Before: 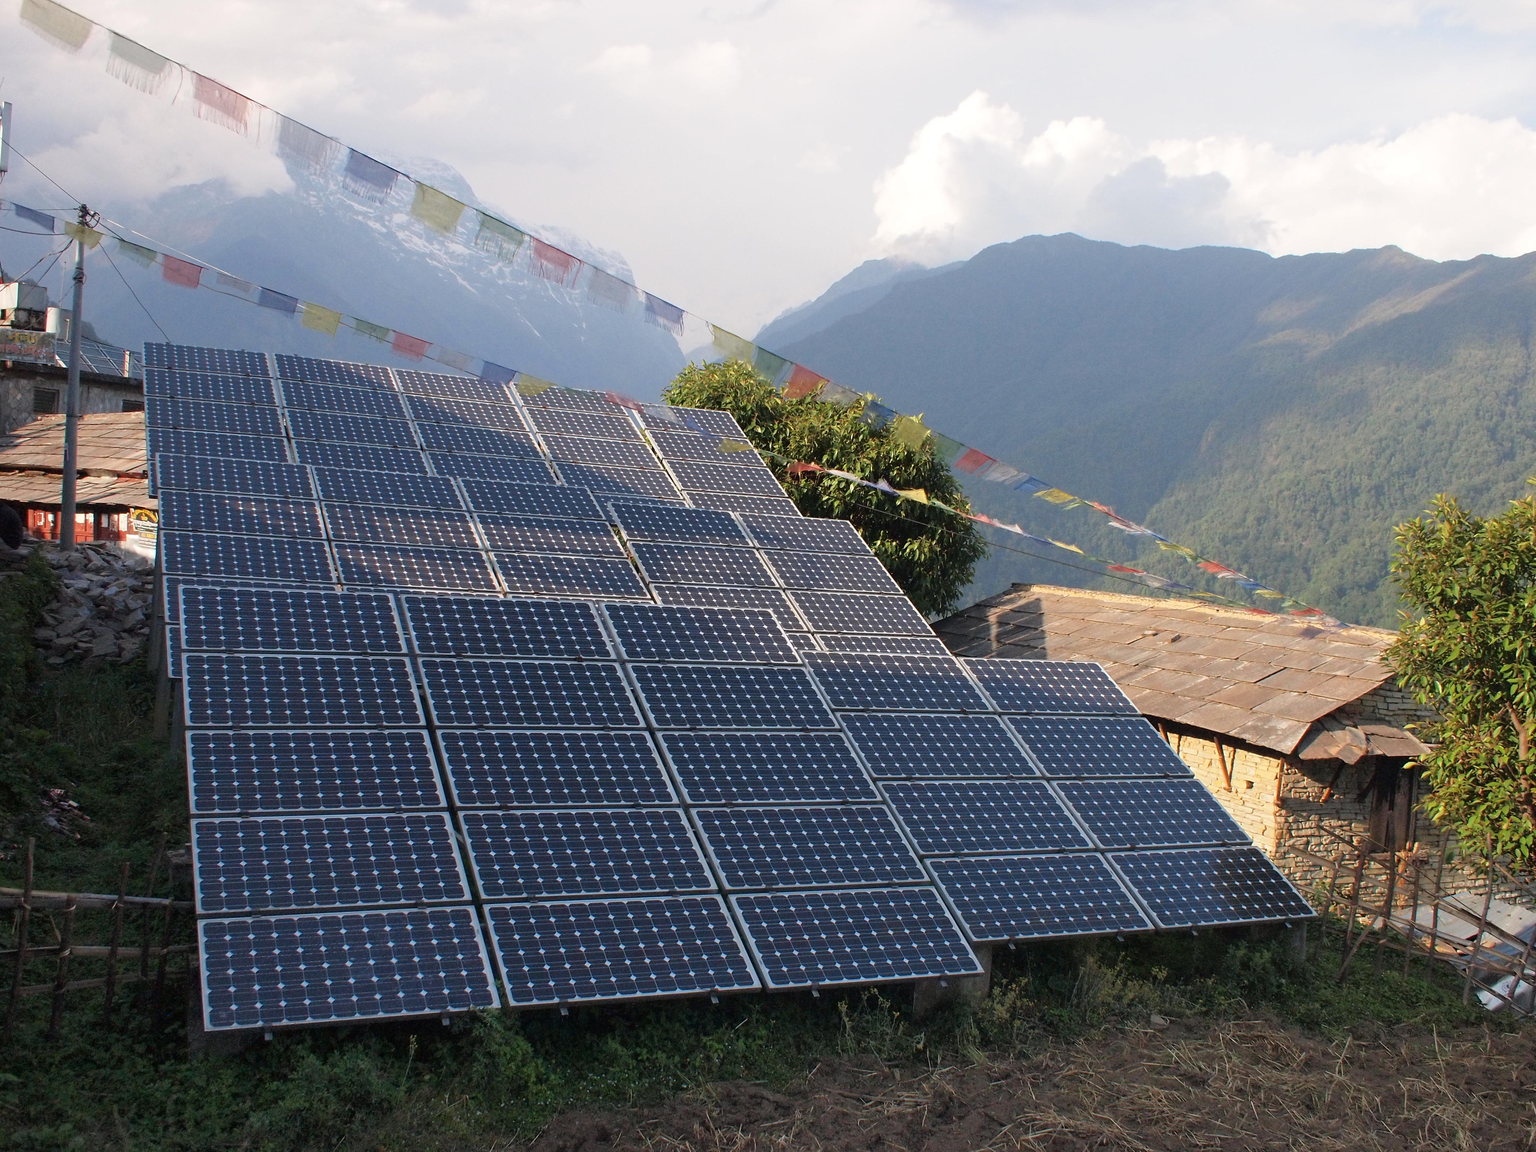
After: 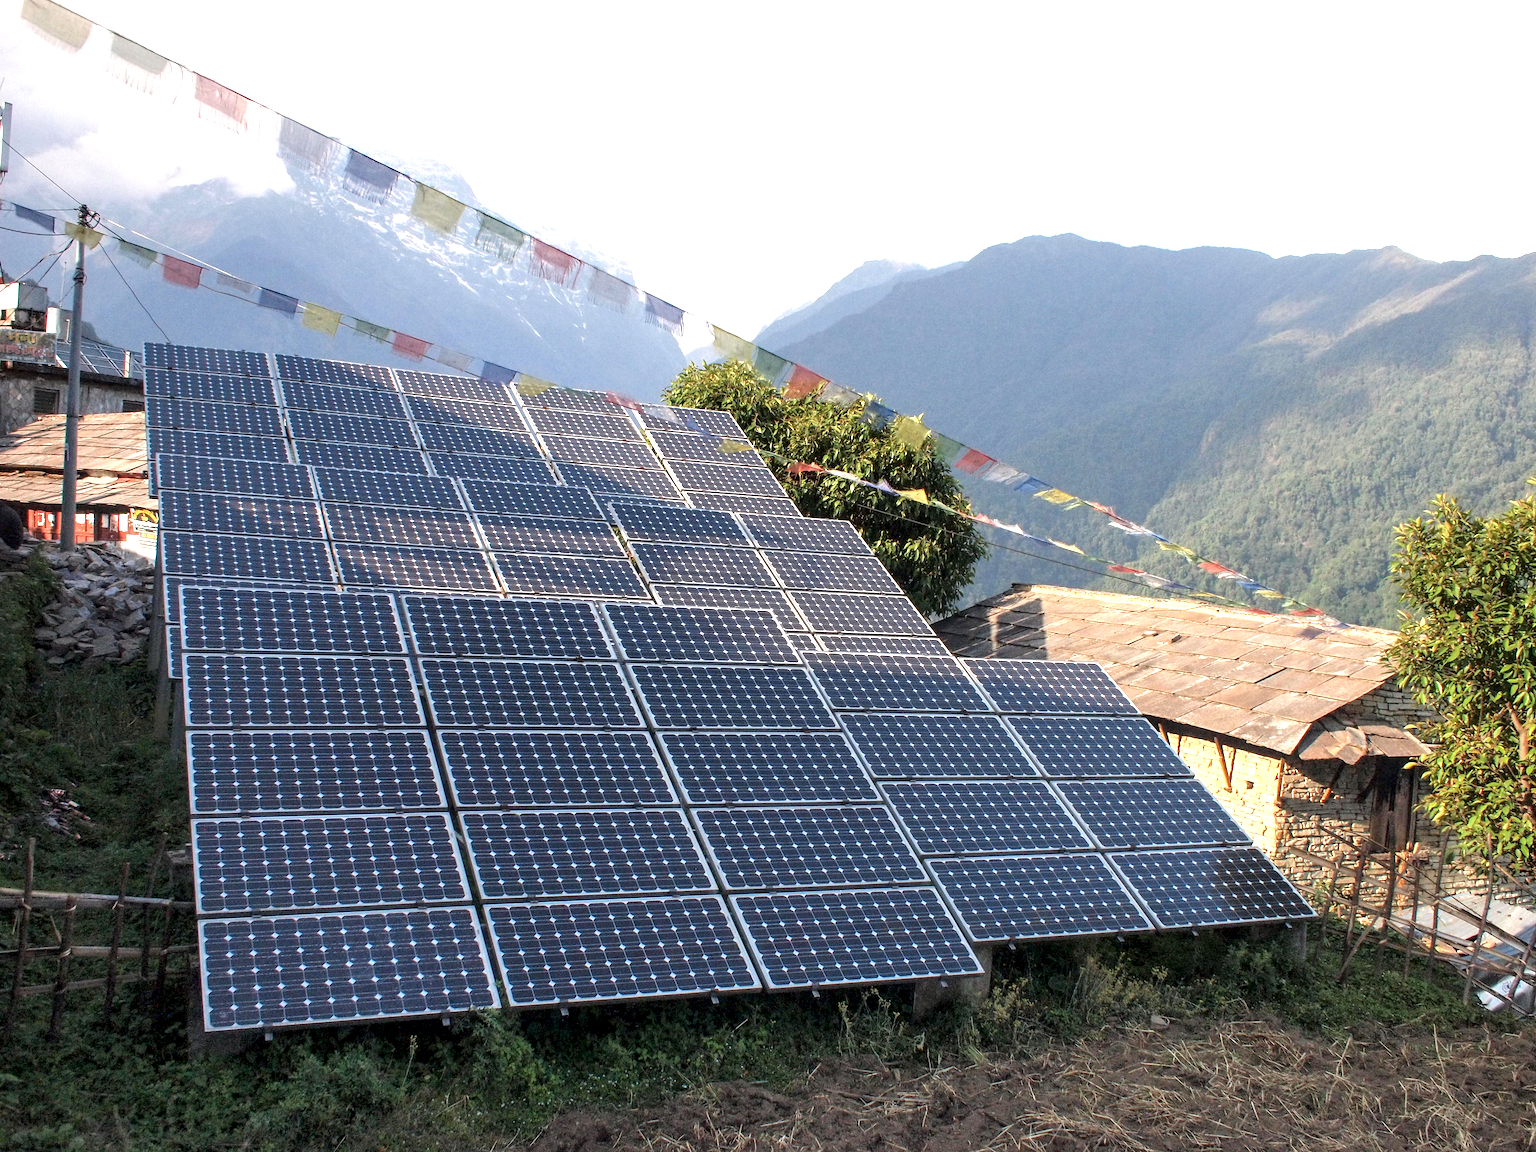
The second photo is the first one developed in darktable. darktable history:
local contrast: detail 144%
exposure: black level correction 0, exposure 0.7 EV, compensate exposure bias true, compensate highlight preservation false
